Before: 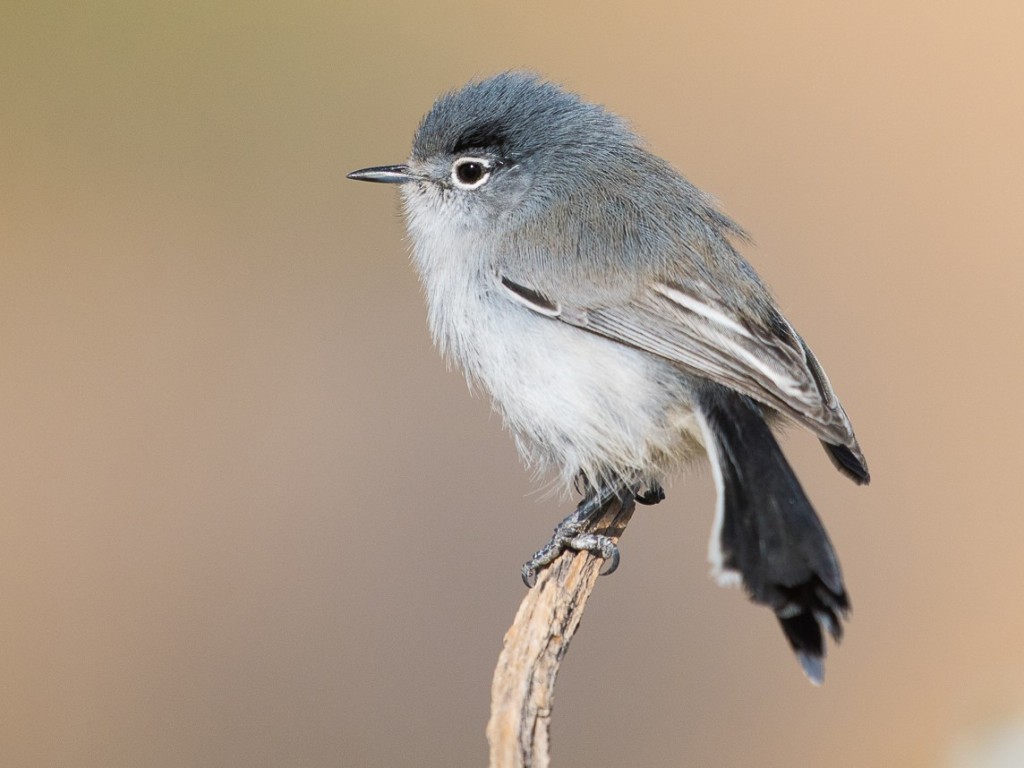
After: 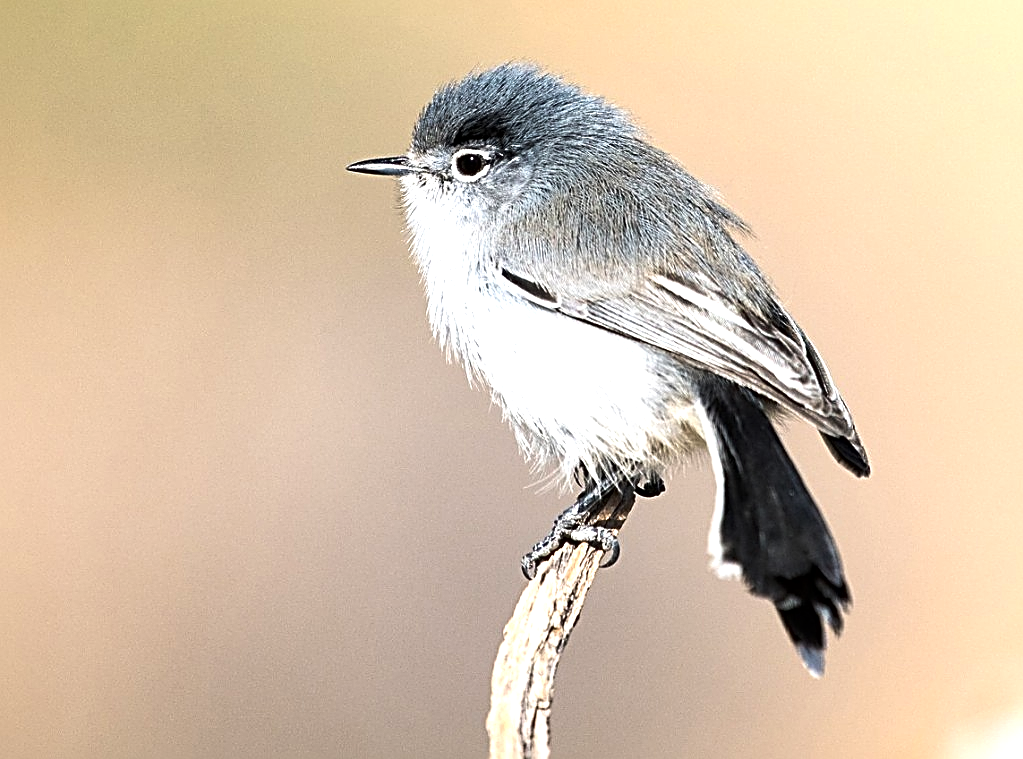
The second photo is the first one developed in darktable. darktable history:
crop: top 1.049%, right 0.001%
sharpen: radius 2.676, amount 0.669
tone equalizer: -8 EV -1.08 EV, -7 EV -1.01 EV, -6 EV -0.867 EV, -5 EV -0.578 EV, -3 EV 0.578 EV, -2 EV 0.867 EV, -1 EV 1.01 EV, +0 EV 1.08 EV, edges refinement/feathering 500, mask exposure compensation -1.57 EV, preserve details no
local contrast: mode bilateral grid, contrast 20, coarseness 50, detail 132%, midtone range 0.2
